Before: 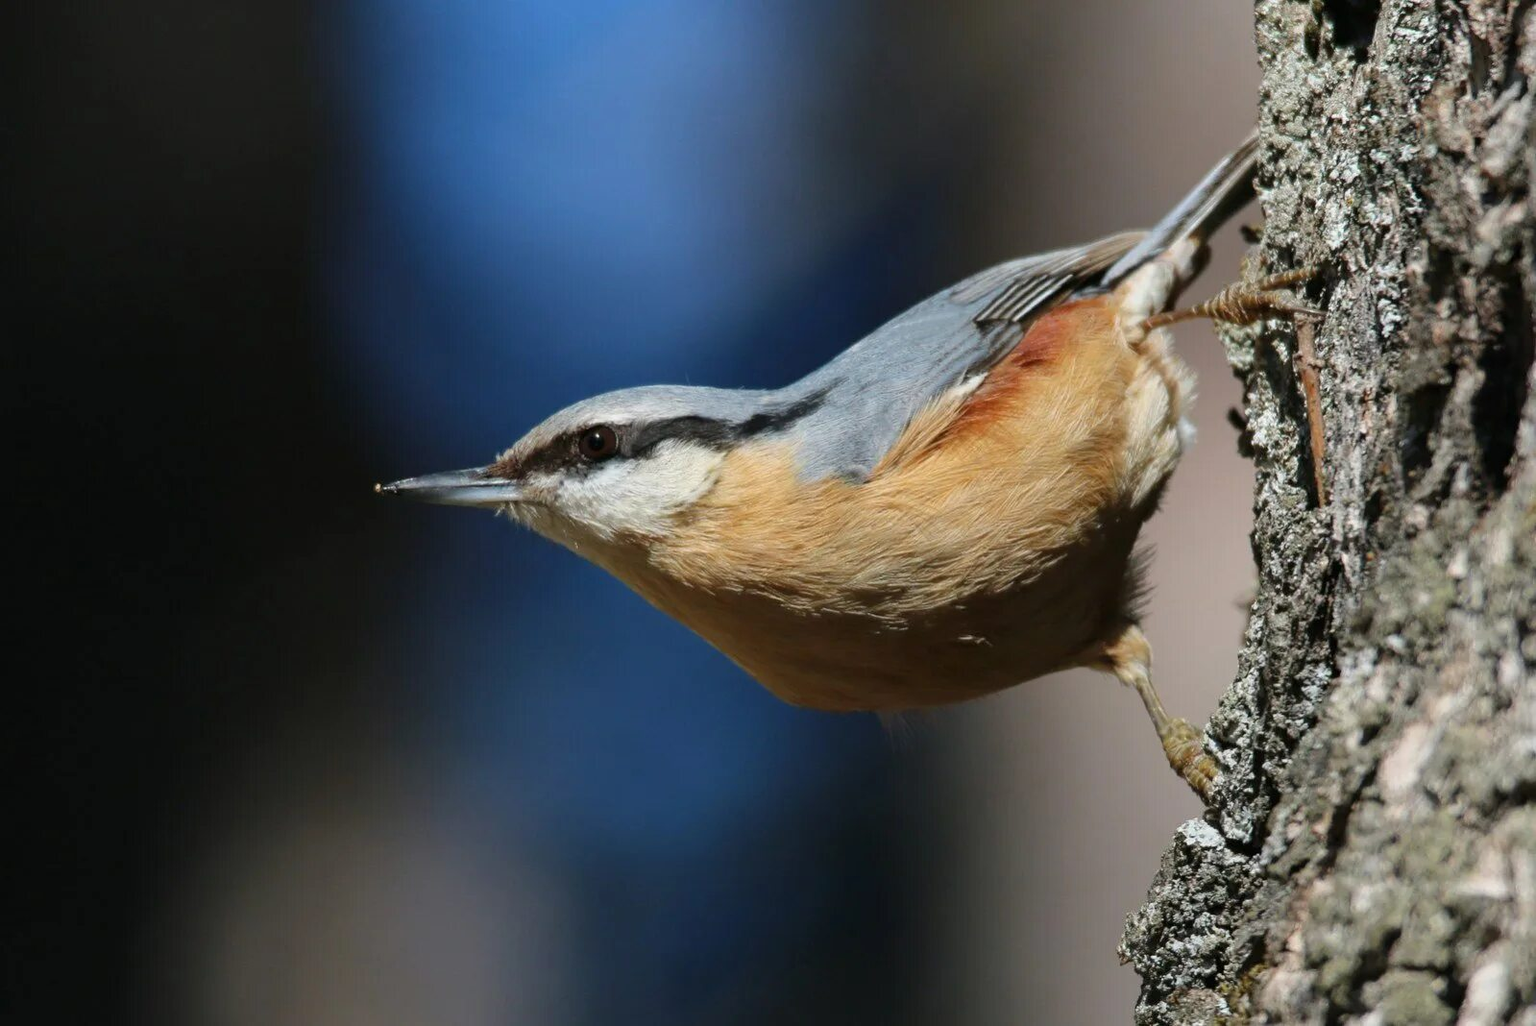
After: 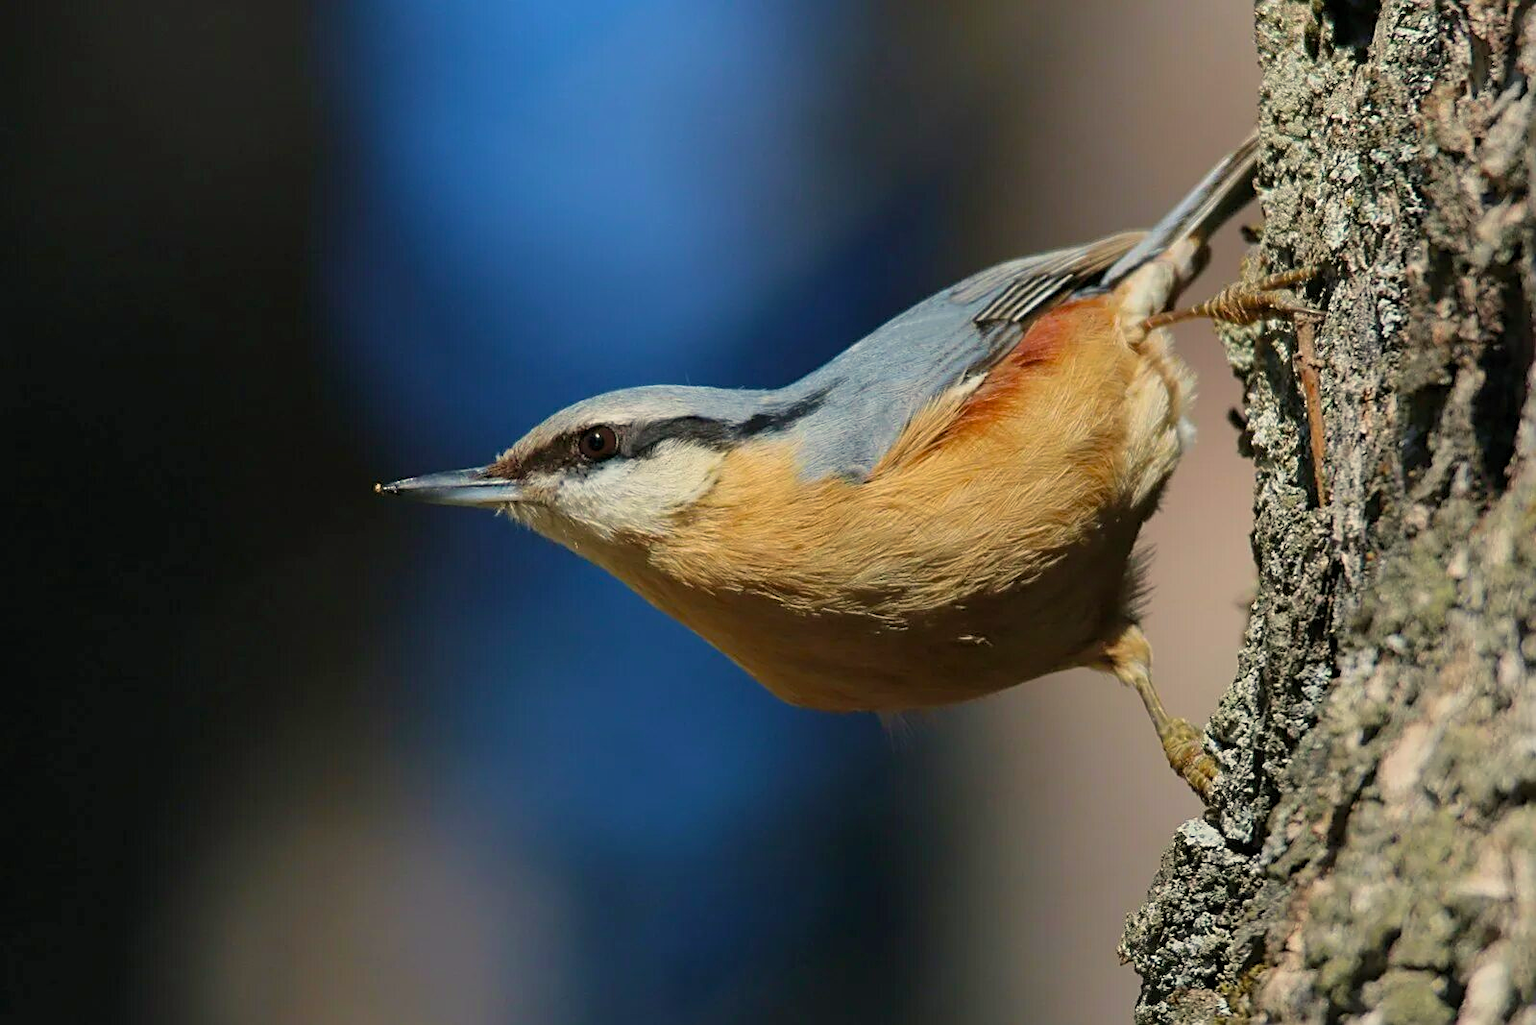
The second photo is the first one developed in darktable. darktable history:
sharpen: on, module defaults
velvia: on, module defaults
tone equalizer: mask exposure compensation -0.488 EV
color balance rgb: highlights gain › chroma 3.059%, highlights gain › hue 78.72°, perceptual saturation grading › global saturation 15.154%, perceptual brilliance grading › global brilliance -1.062%, perceptual brilliance grading › highlights -0.511%, perceptual brilliance grading › mid-tones -1.814%, perceptual brilliance grading › shadows -0.887%, contrast -9.931%
levels: levels [0.018, 0.493, 1]
